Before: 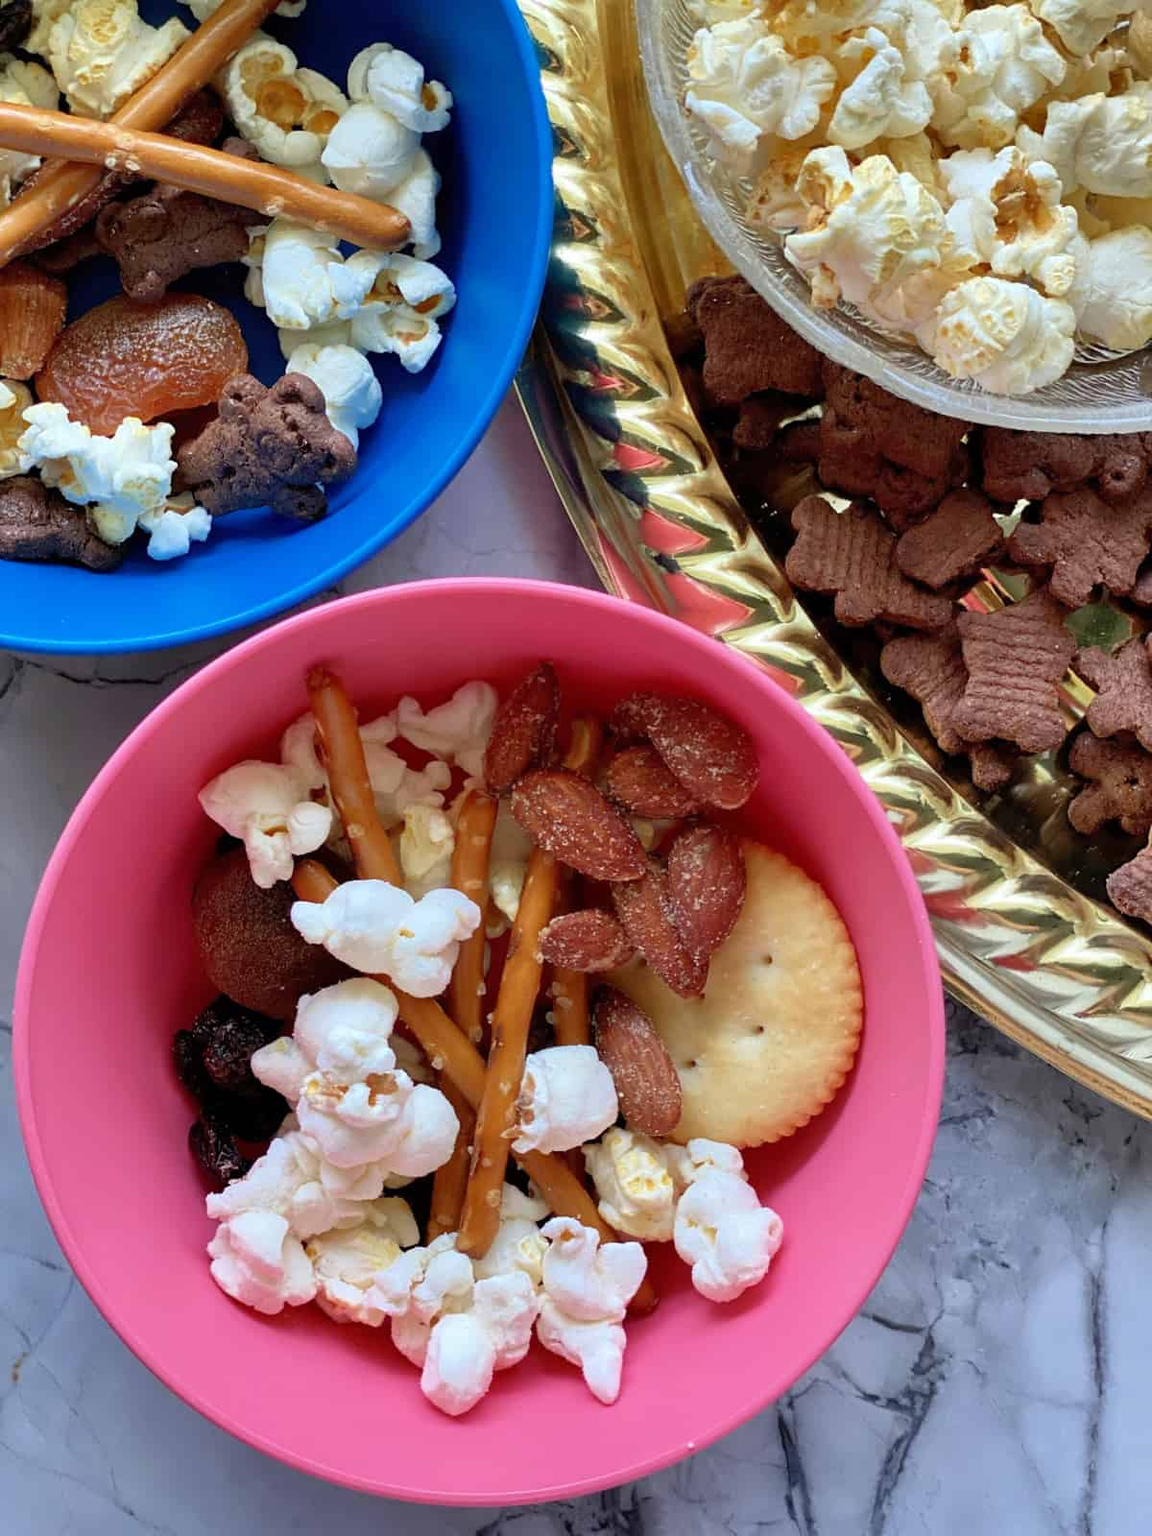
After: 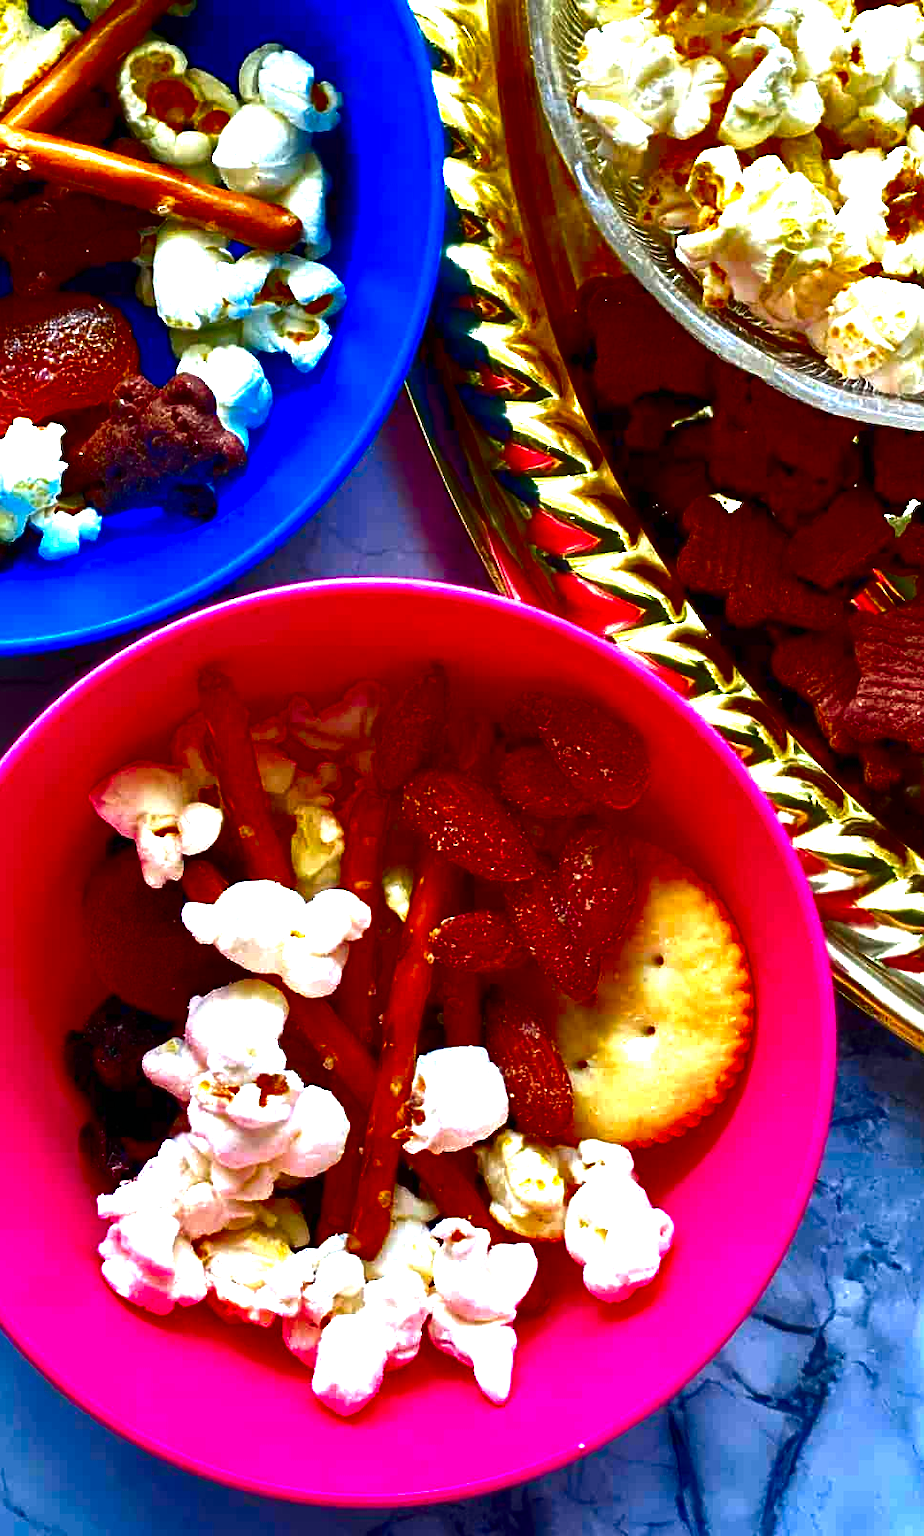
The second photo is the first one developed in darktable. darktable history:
contrast brightness saturation: brightness -0.999, saturation 0.988
crop and rotate: left 9.522%, right 10.284%
color balance rgb: perceptual saturation grading › global saturation 20%, perceptual saturation grading › highlights -13.89%, perceptual saturation grading › shadows 49.631%
exposure: black level correction -0.006, exposure 1 EV, compensate highlight preservation false
